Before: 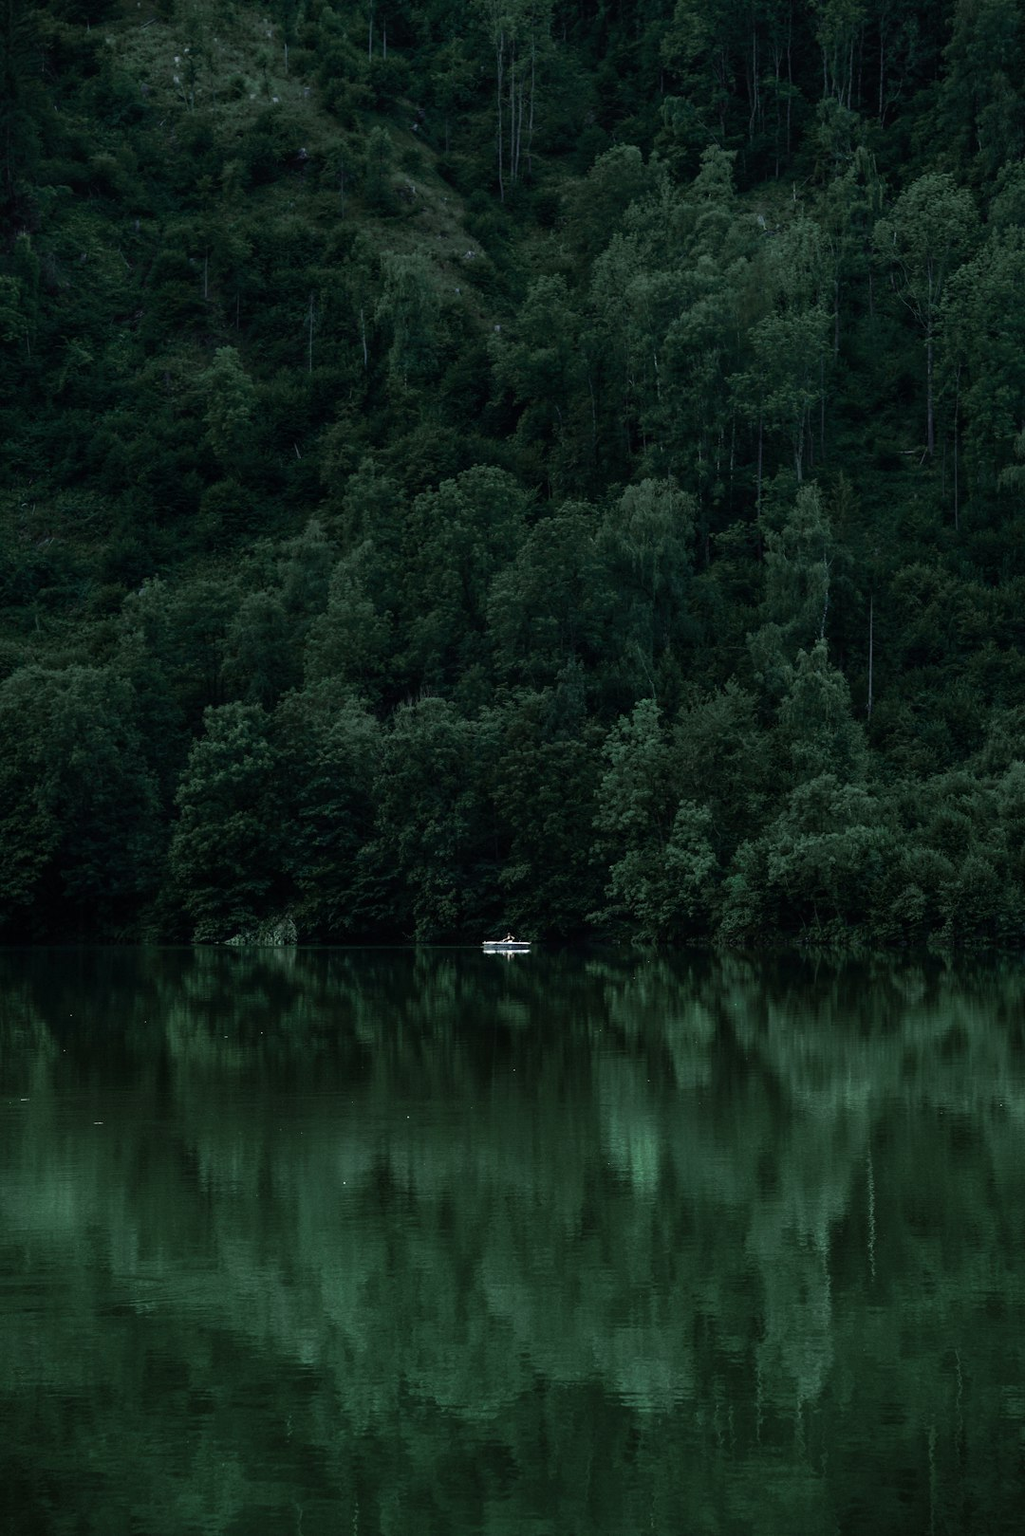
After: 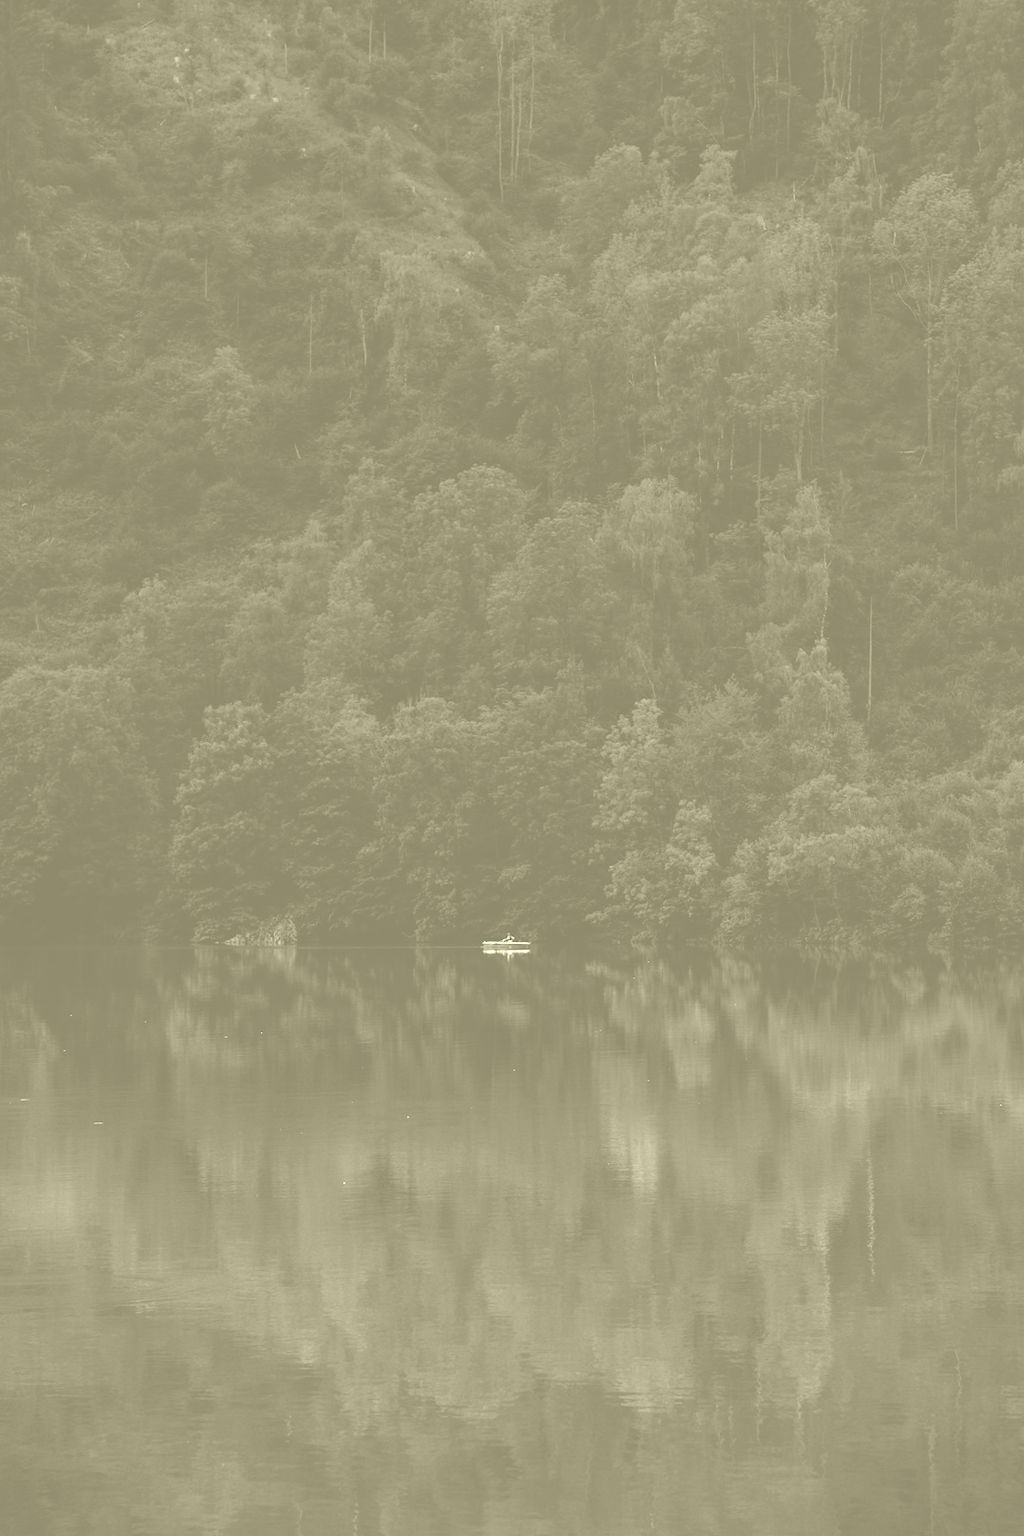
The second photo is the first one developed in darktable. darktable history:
colorize: hue 43.2°, saturation 40%, version 1
contrast brightness saturation: contrast 0.1, saturation -0.3
